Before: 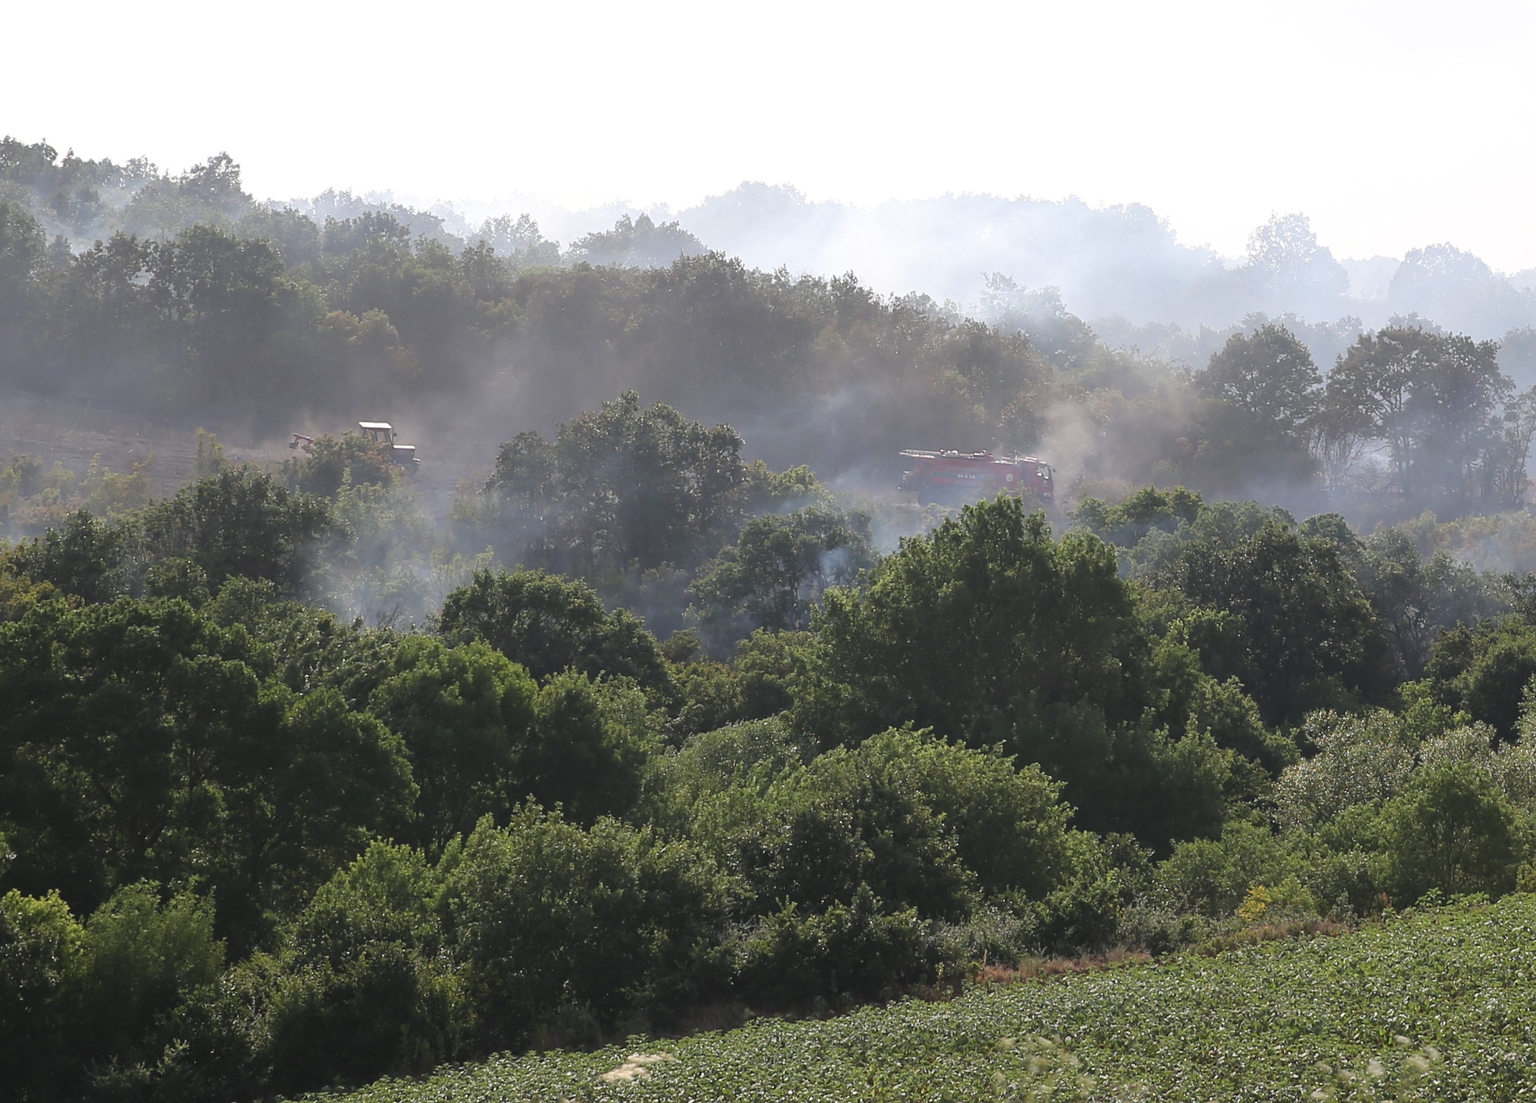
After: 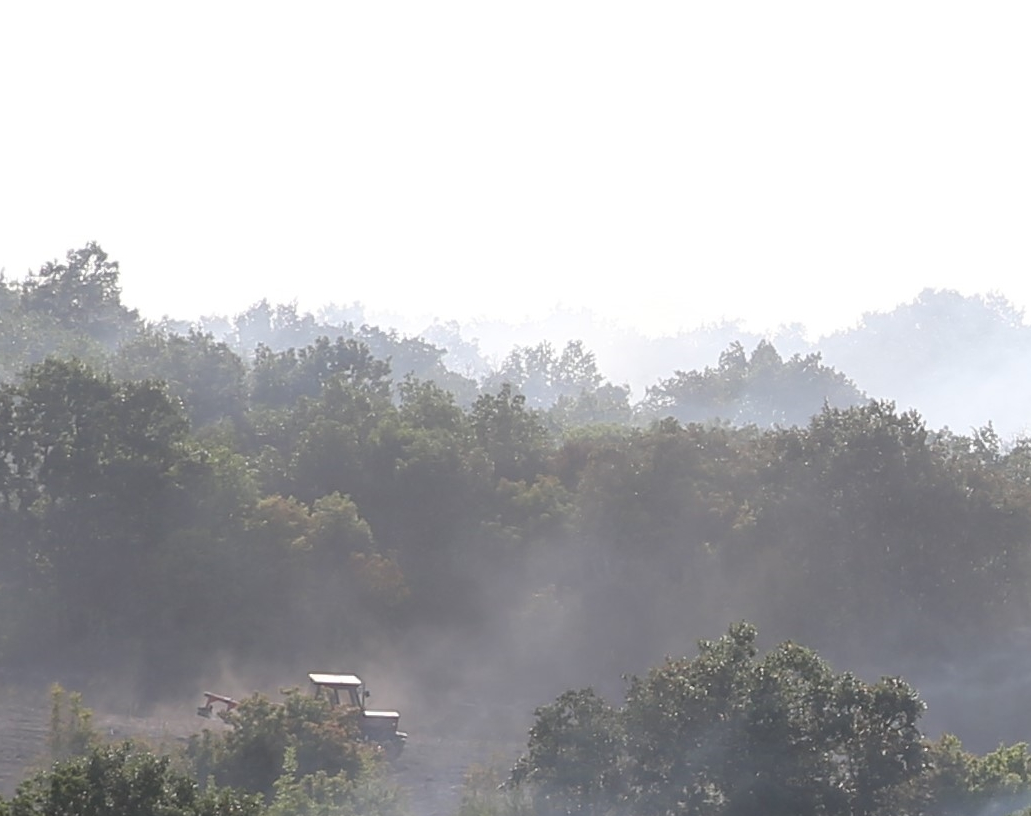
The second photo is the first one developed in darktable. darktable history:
crop and rotate: left 10.817%, top 0.062%, right 47.194%, bottom 53.626%
exposure: compensate highlight preservation false
